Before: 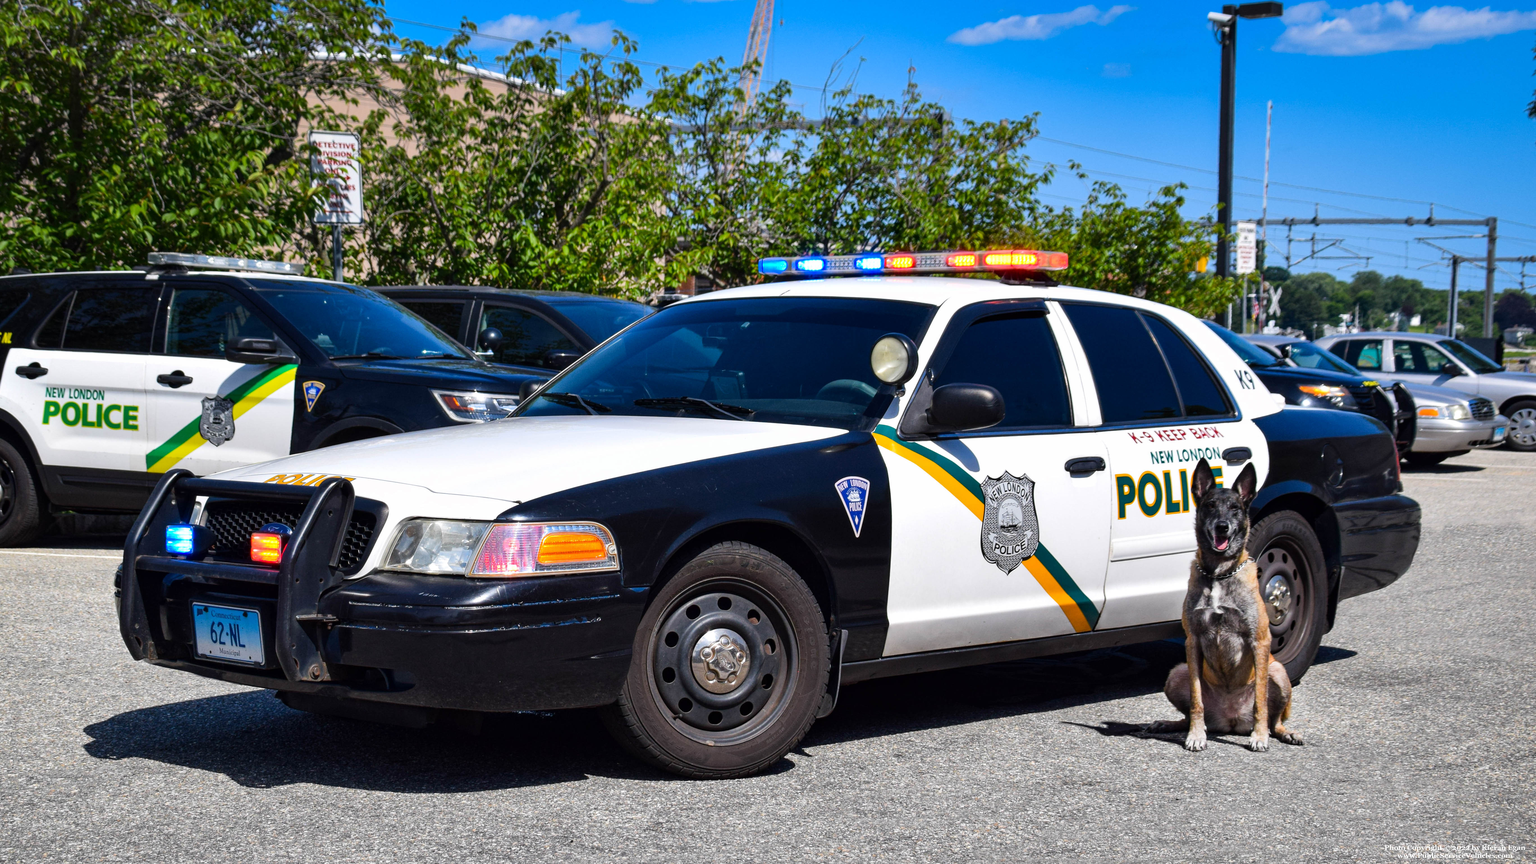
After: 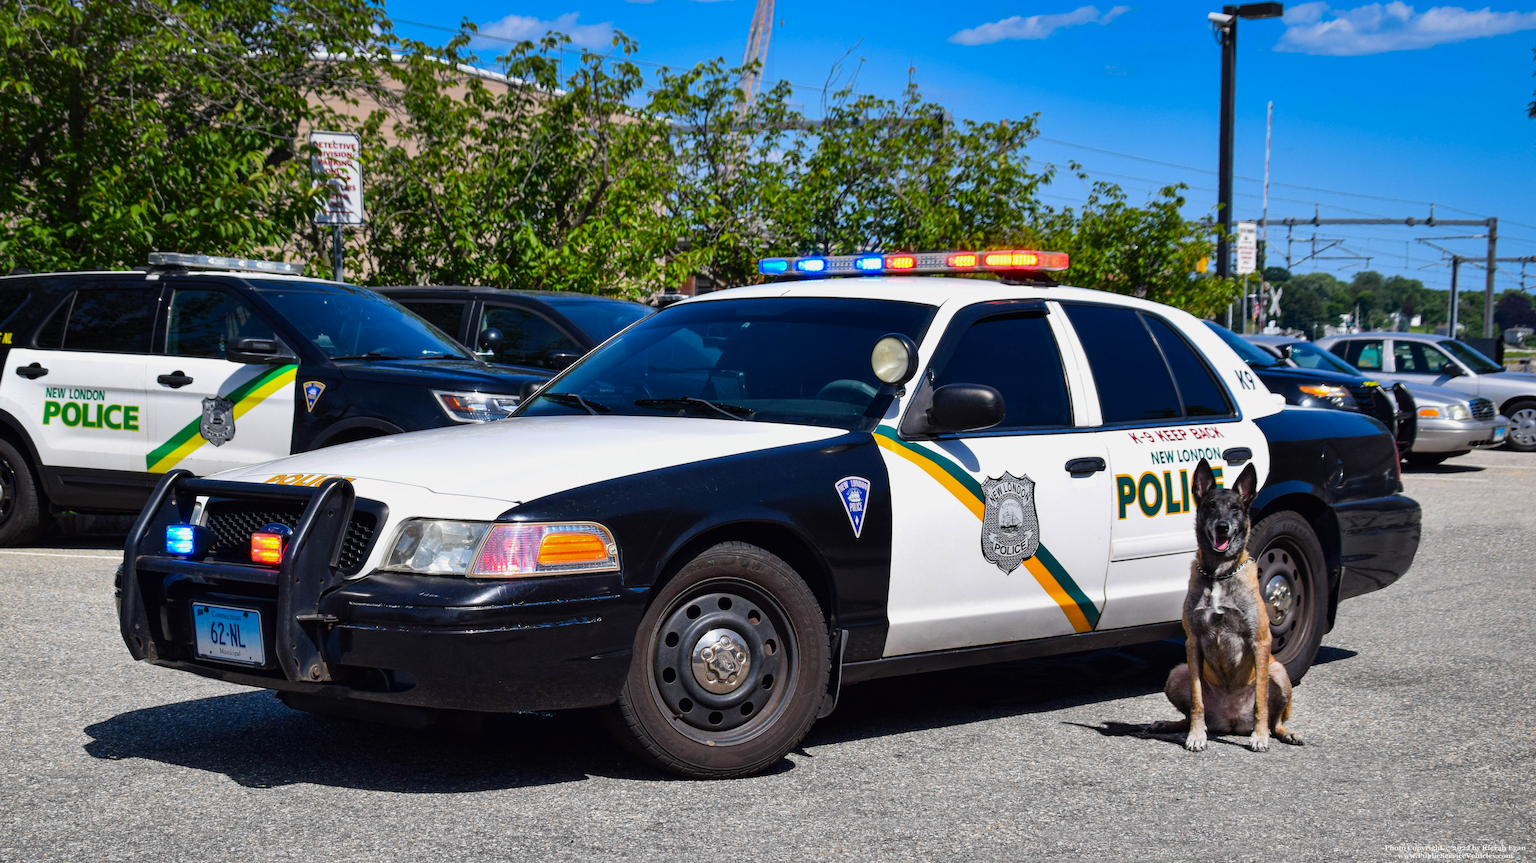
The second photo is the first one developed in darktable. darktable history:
exposure: black level correction 0.001, exposure -0.124 EV, compensate highlight preservation false
contrast brightness saturation: contrast -0.023, brightness -0.012, saturation 0.032
